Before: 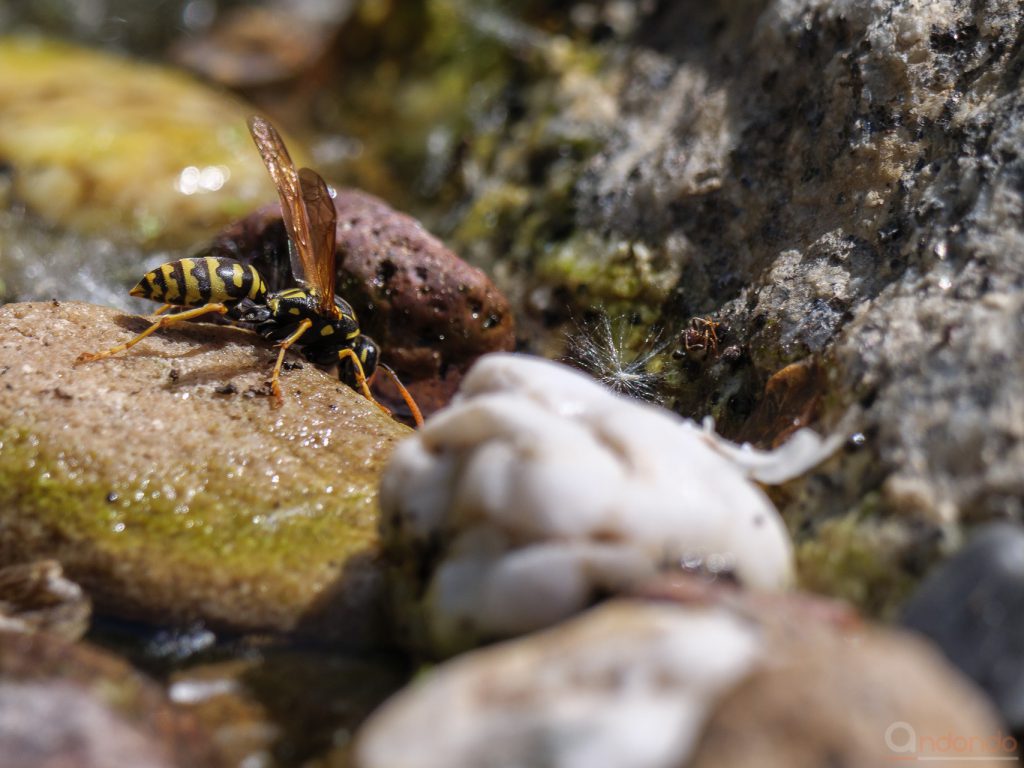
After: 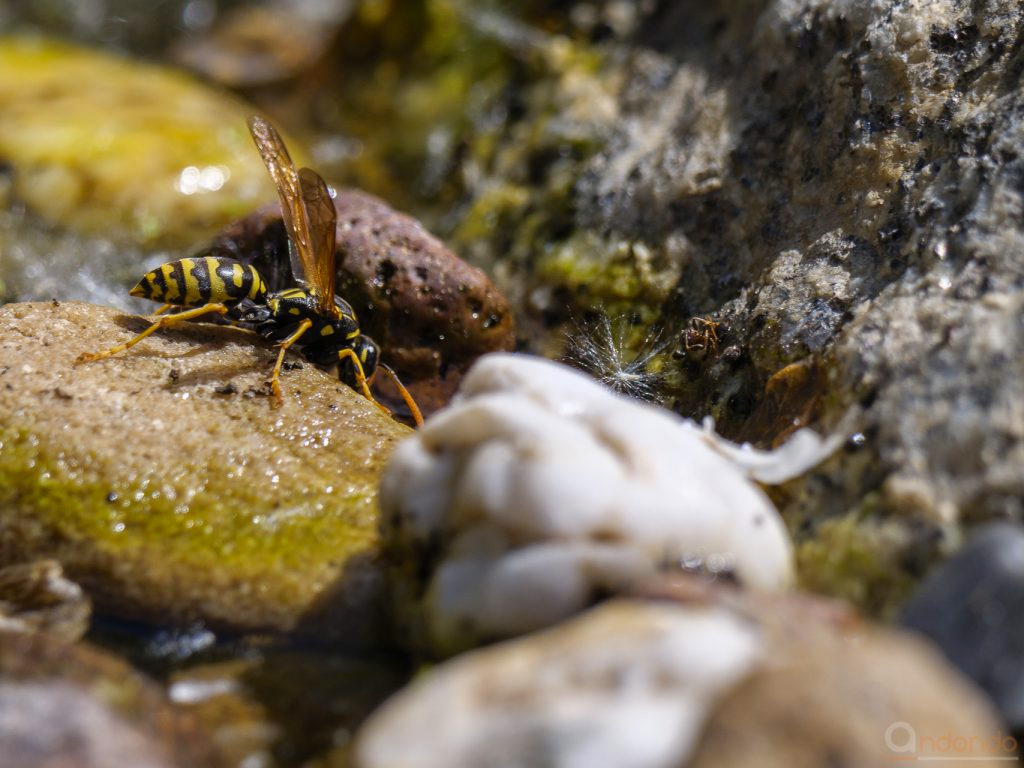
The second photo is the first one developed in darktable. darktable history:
tone equalizer: on, module defaults
color contrast: green-magenta contrast 0.85, blue-yellow contrast 1.25, unbound 0
